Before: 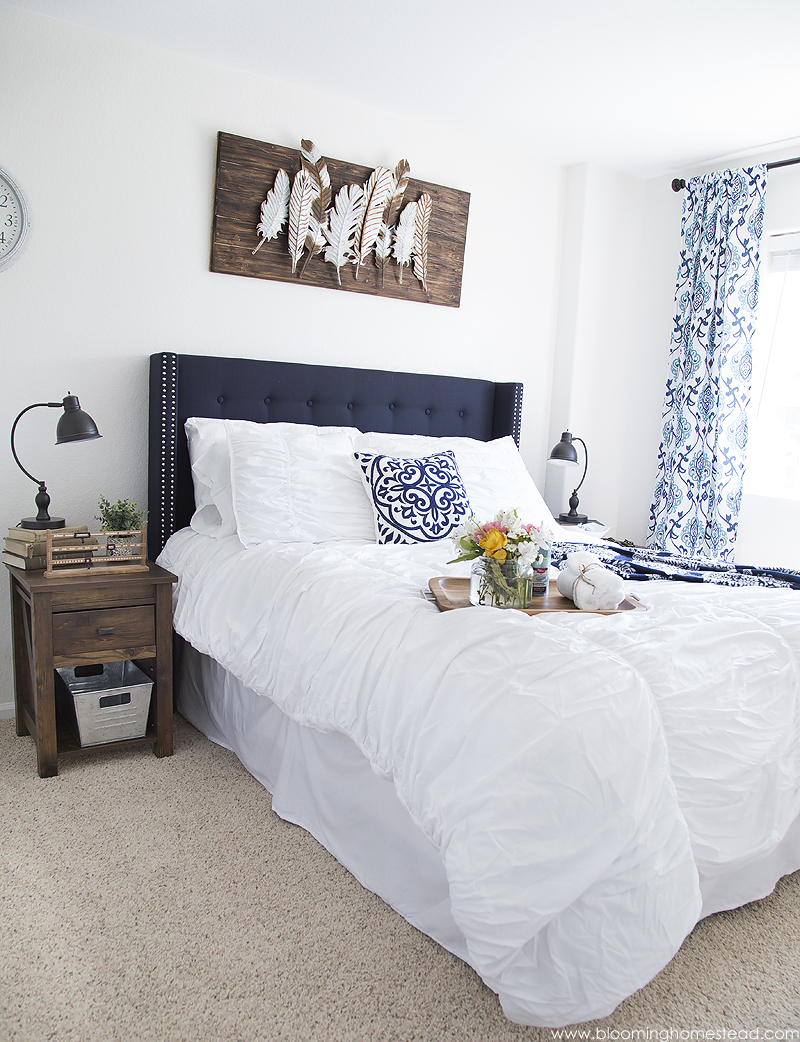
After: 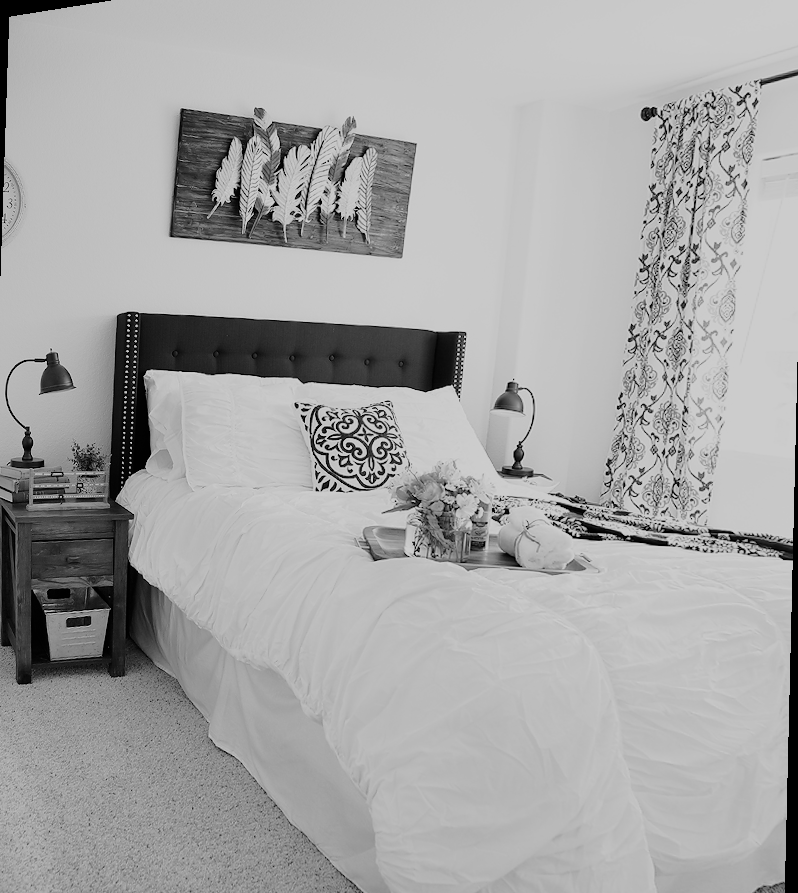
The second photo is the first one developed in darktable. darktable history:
shadows and highlights: shadows 25, white point adjustment -3, highlights -30
rotate and perspective: rotation 1.69°, lens shift (vertical) -0.023, lens shift (horizontal) -0.291, crop left 0.025, crop right 0.988, crop top 0.092, crop bottom 0.842
monochrome: on, module defaults
filmic rgb: white relative exposure 3.9 EV, hardness 4.26
tone curve: curves: ch0 [(0, 0) (0.139, 0.081) (0.304, 0.259) (0.502, 0.505) (0.683, 0.676) (0.761, 0.773) (0.858, 0.858) (0.987, 0.945)]; ch1 [(0, 0) (0.172, 0.123) (0.304, 0.288) (0.414, 0.44) (0.472, 0.473) (0.502, 0.508) (0.54, 0.543) (0.583, 0.601) (0.638, 0.654) (0.741, 0.783) (1, 1)]; ch2 [(0, 0) (0.411, 0.424) (0.485, 0.476) (0.502, 0.502) (0.557, 0.54) (0.631, 0.576) (1, 1)], color space Lab, independent channels, preserve colors none
